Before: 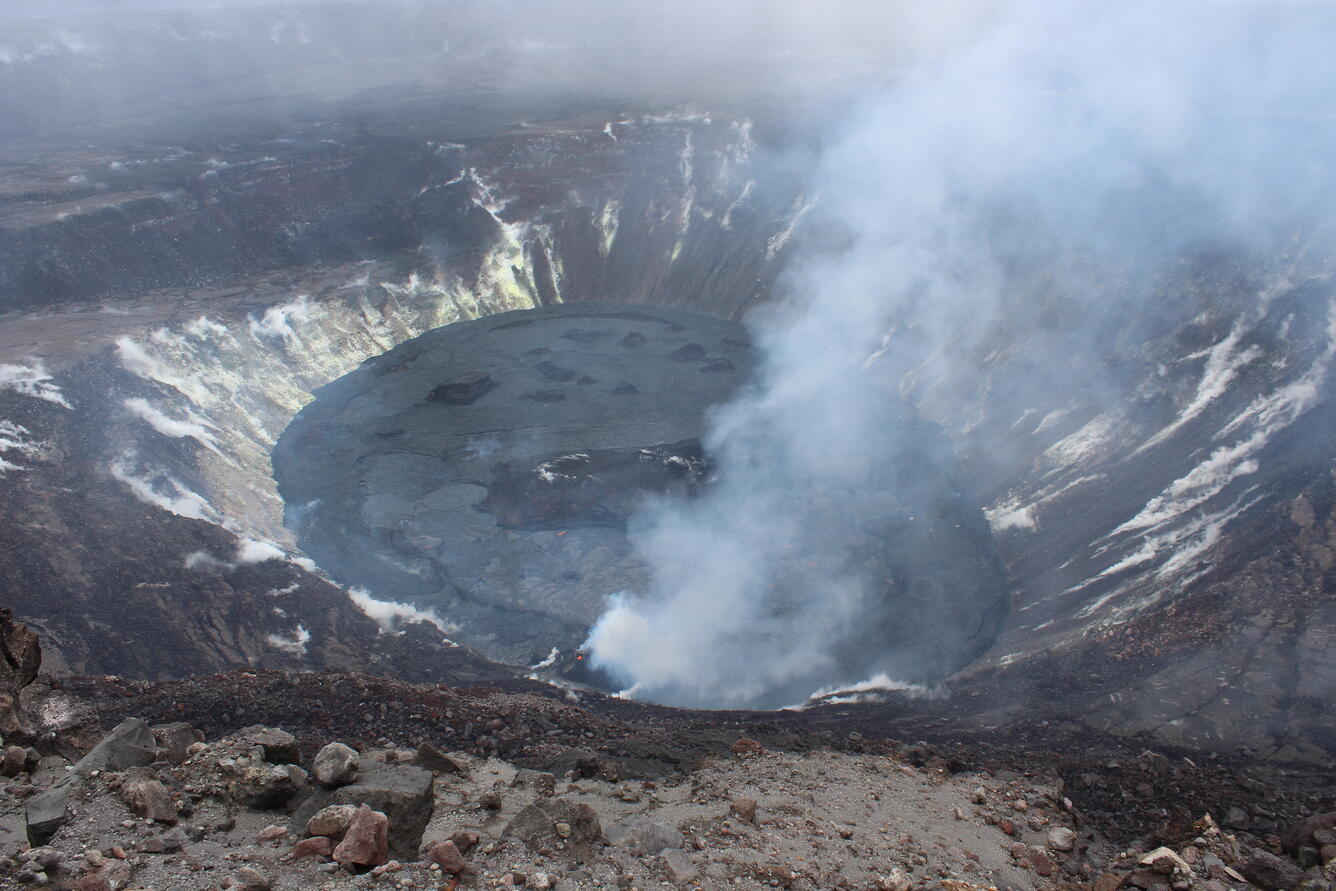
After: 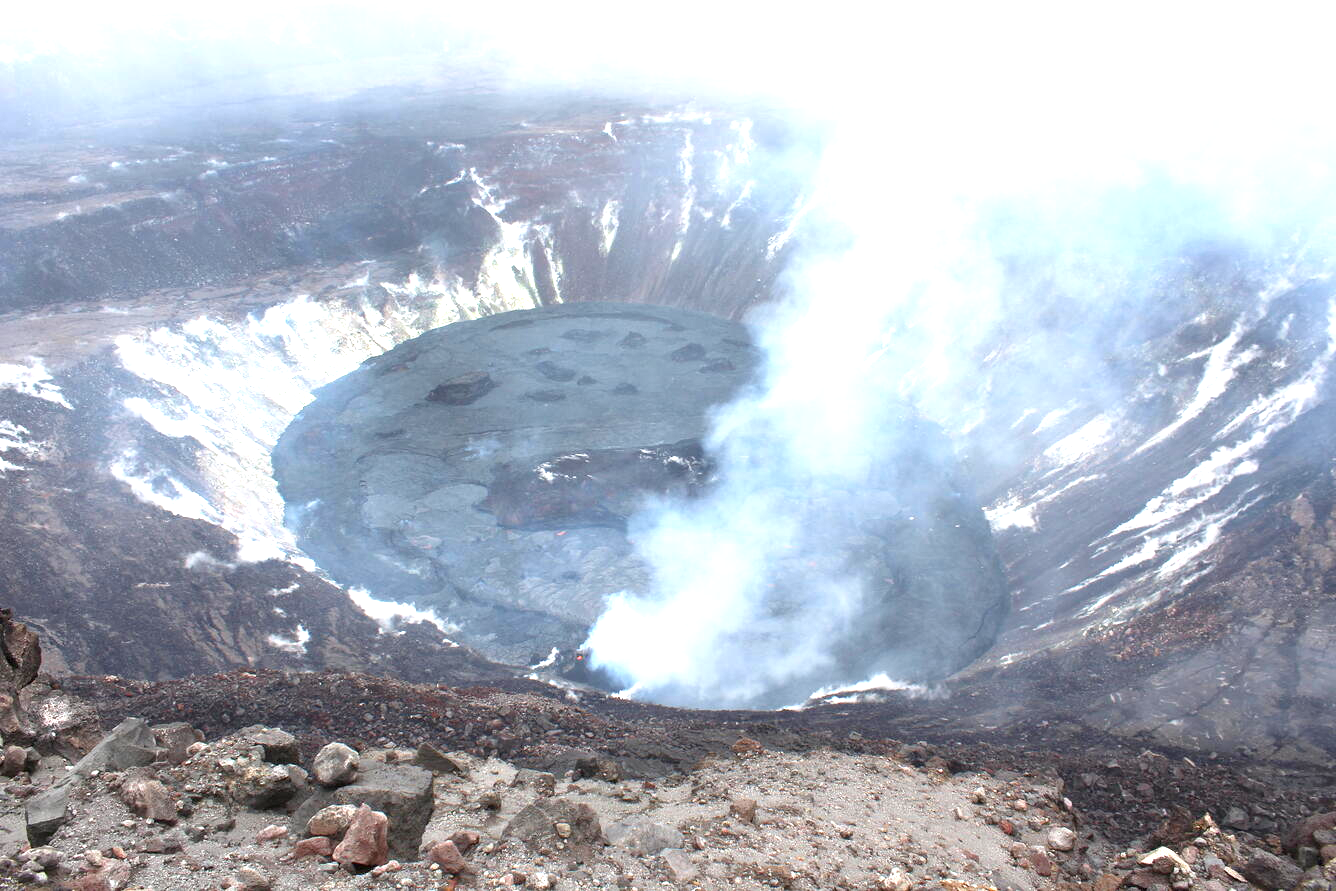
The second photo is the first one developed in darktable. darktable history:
tone equalizer: -7 EV 0.177 EV, -6 EV 0.145 EV, -5 EV 0.072 EV, -4 EV 0.059 EV, -2 EV -0.018 EV, -1 EV -0.029 EV, +0 EV -0.082 EV, edges refinement/feathering 500, mask exposure compensation -1.57 EV, preserve details no
exposure: black level correction 0.001, exposure 1.399 EV, compensate highlight preservation false
